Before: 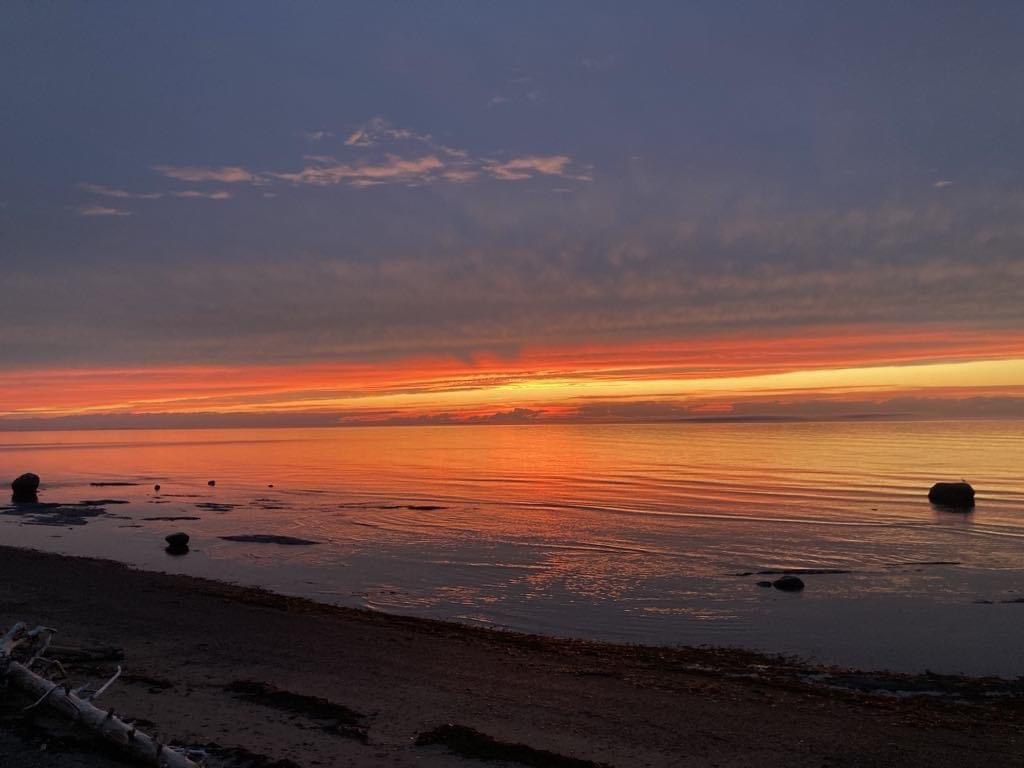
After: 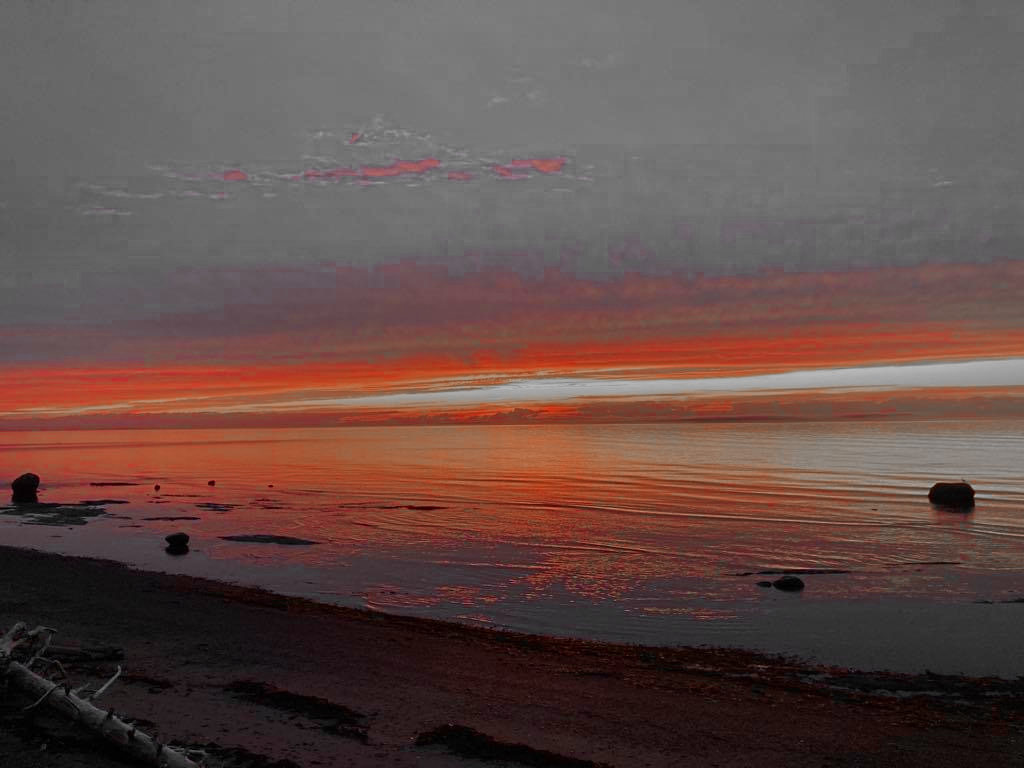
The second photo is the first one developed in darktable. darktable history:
color zones: curves: ch0 [(0, 0.352) (0.143, 0.407) (0.286, 0.386) (0.429, 0.431) (0.571, 0.829) (0.714, 0.853) (0.857, 0.833) (1, 0.352)]; ch1 [(0, 0.604) (0.072, 0.726) (0.096, 0.608) (0.205, 0.007) (0.571, -0.006) (0.839, -0.013) (0.857, -0.012) (1, 0.604)]
velvia: on, module defaults
